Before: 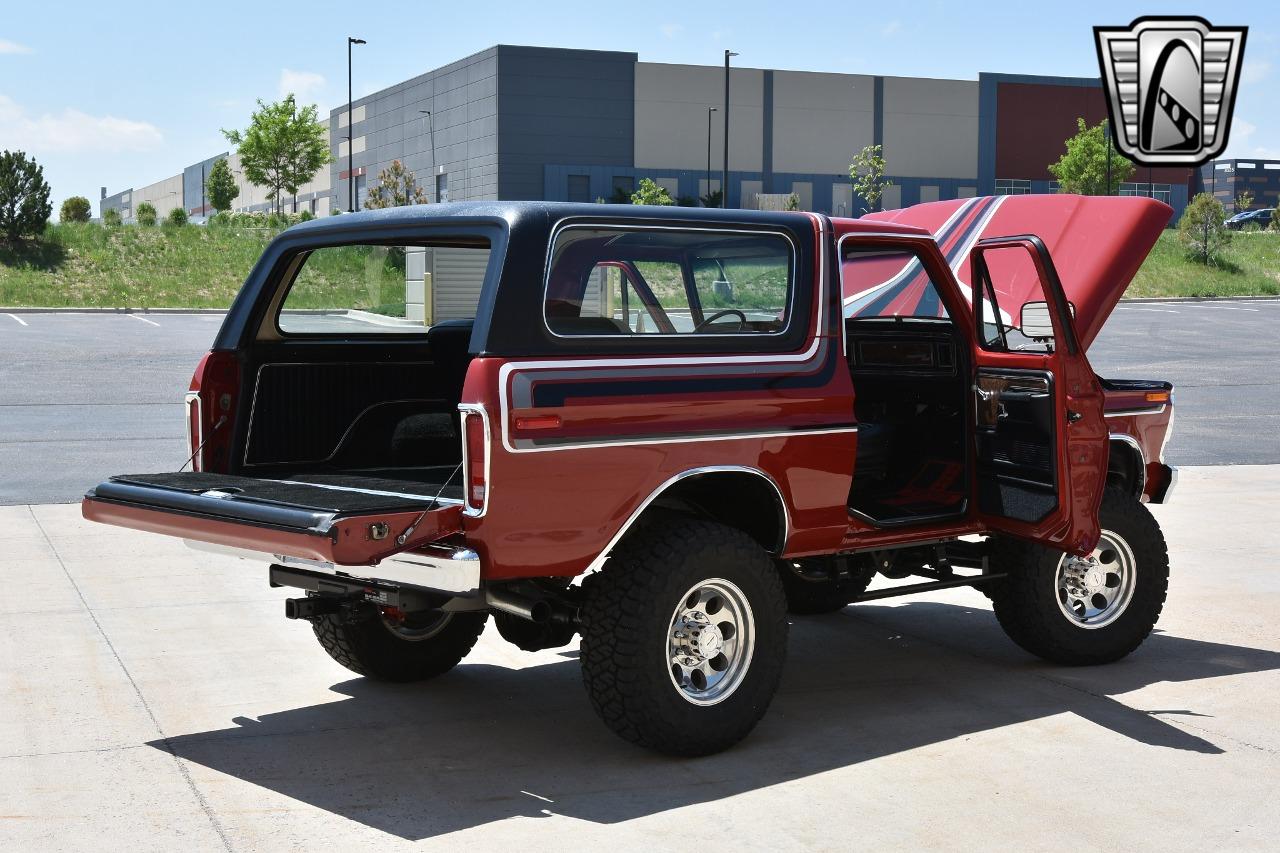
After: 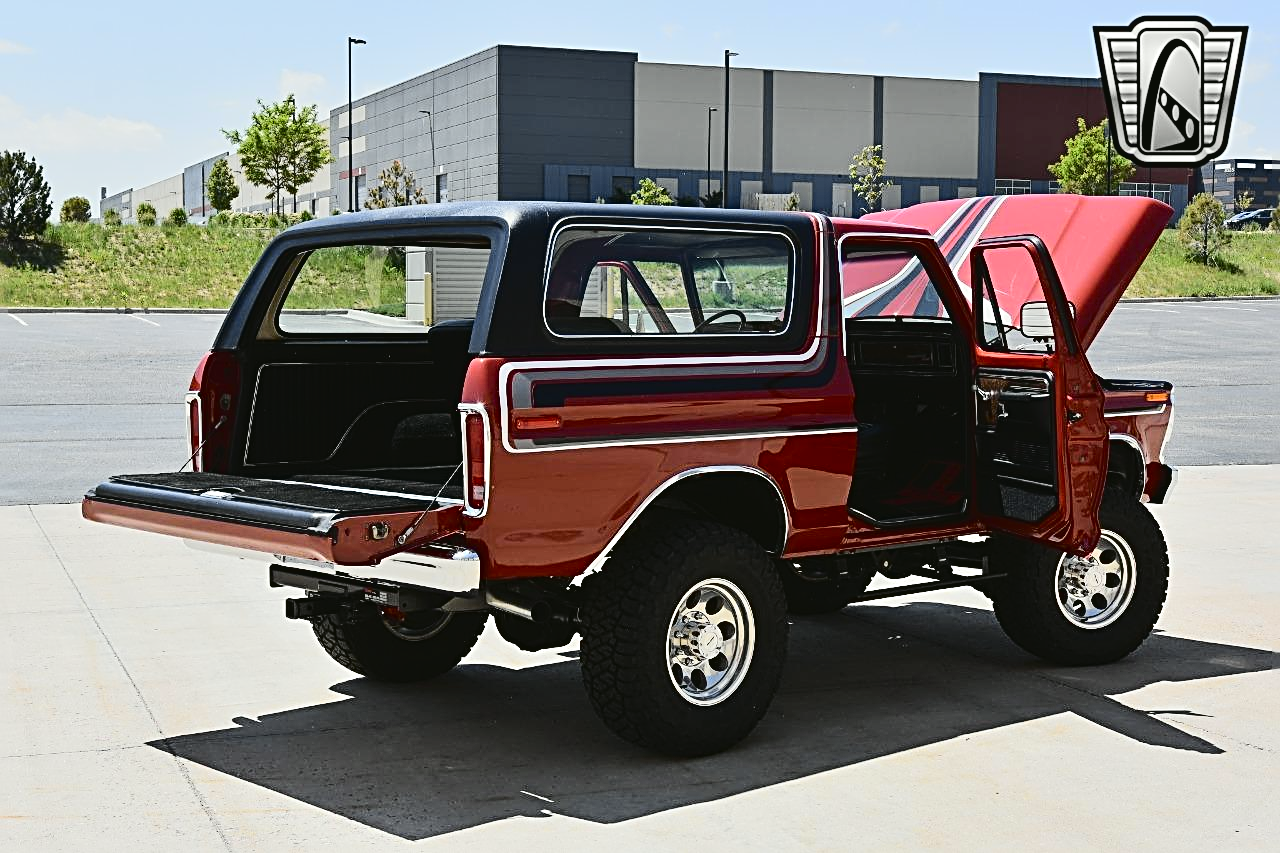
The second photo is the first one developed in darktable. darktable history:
tone curve: curves: ch0 [(0, 0.03) (0.113, 0.087) (0.207, 0.184) (0.515, 0.612) (0.712, 0.793) (1, 0.946)]; ch1 [(0, 0) (0.172, 0.123) (0.317, 0.279) (0.407, 0.401) (0.476, 0.482) (0.505, 0.499) (0.534, 0.534) (0.632, 0.645) (0.726, 0.745) (1, 1)]; ch2 [(0, 0) (0.411, 0.424) (0.476, 0.492) (0.521, 0.524) (0.541, 0.559) (0.65, 0.699) (1, 1)], color space Lab, independent channels
sharpen: radius 3.028, amount 0.761
